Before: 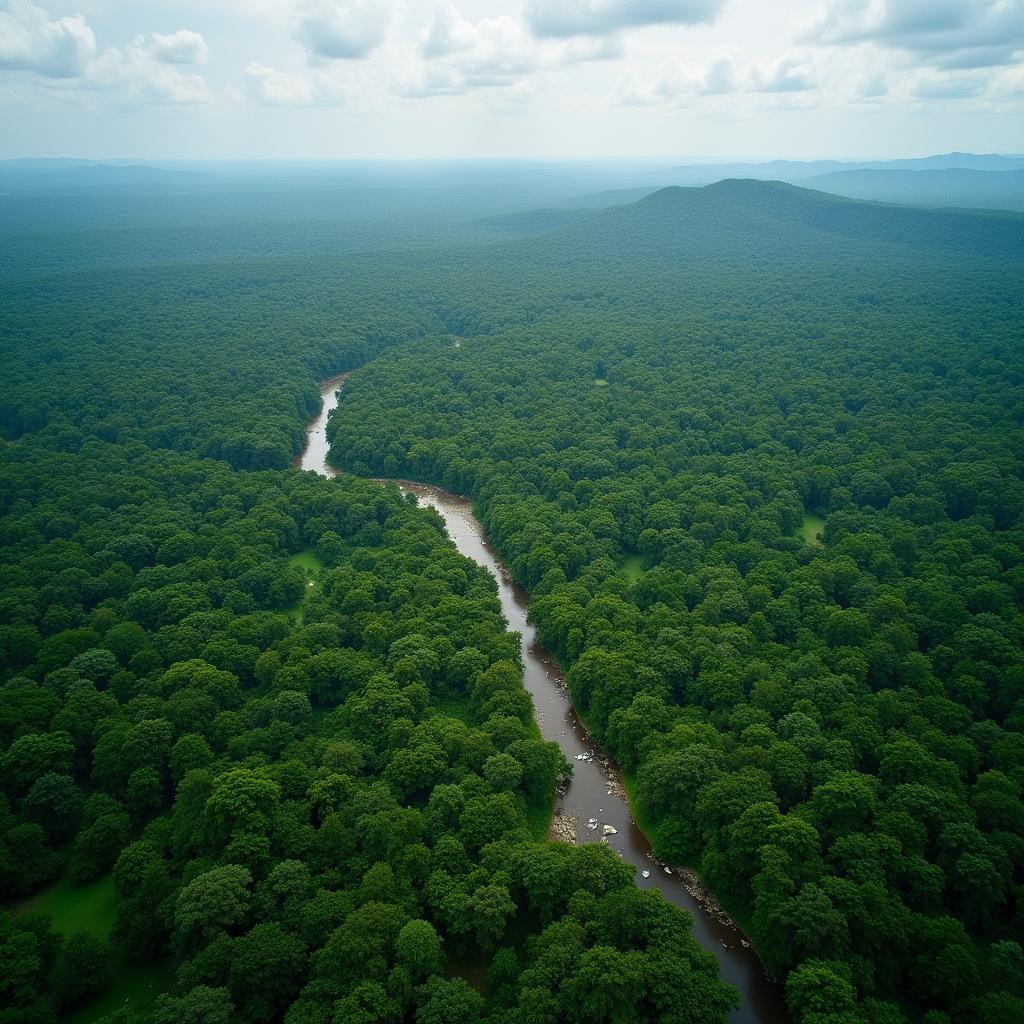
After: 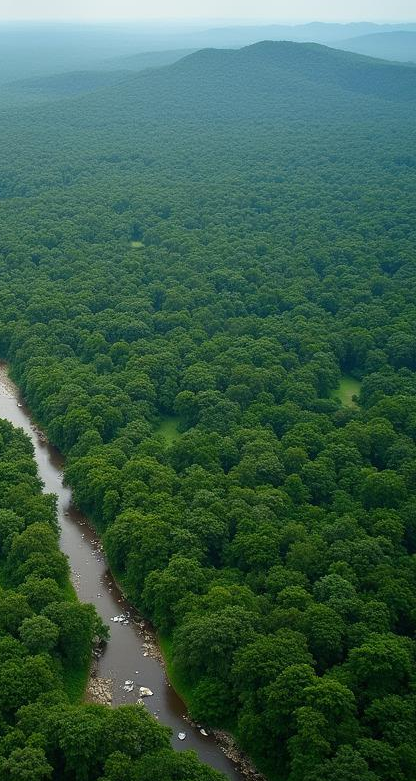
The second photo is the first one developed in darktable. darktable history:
crop: left 45.395%, top 13.561%, right 13.941%, bottom 10.1%
